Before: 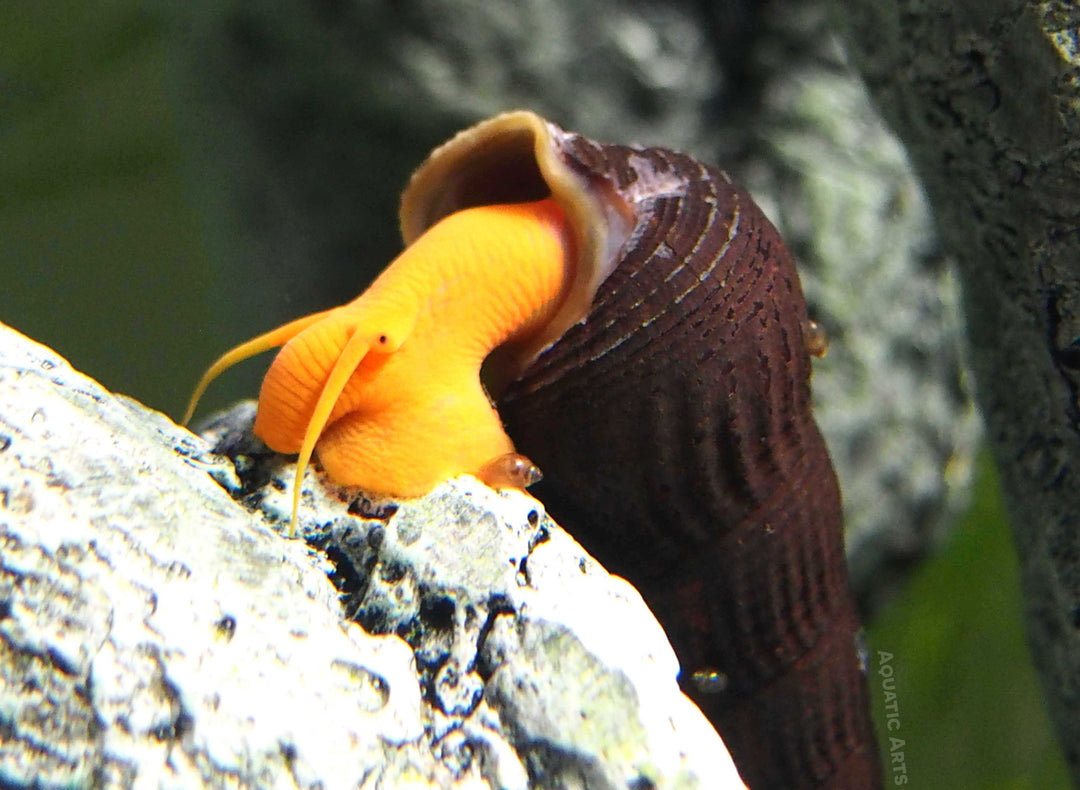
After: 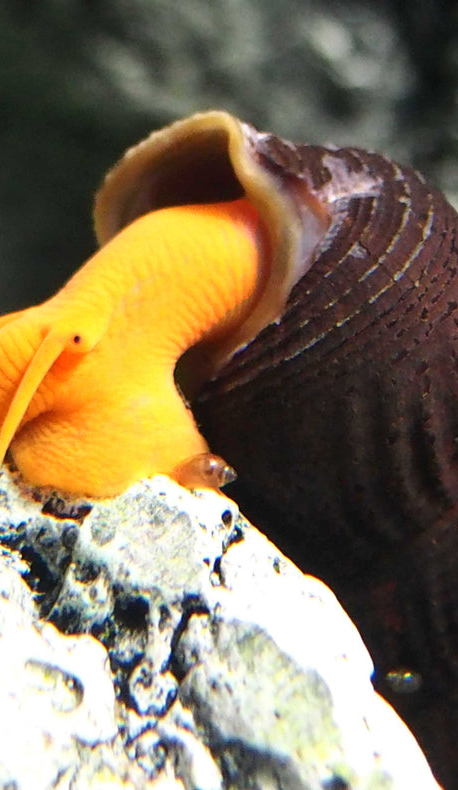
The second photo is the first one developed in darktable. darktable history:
crop: left 28.36%, right 29.17%
tone equalizer: on, module defaults
